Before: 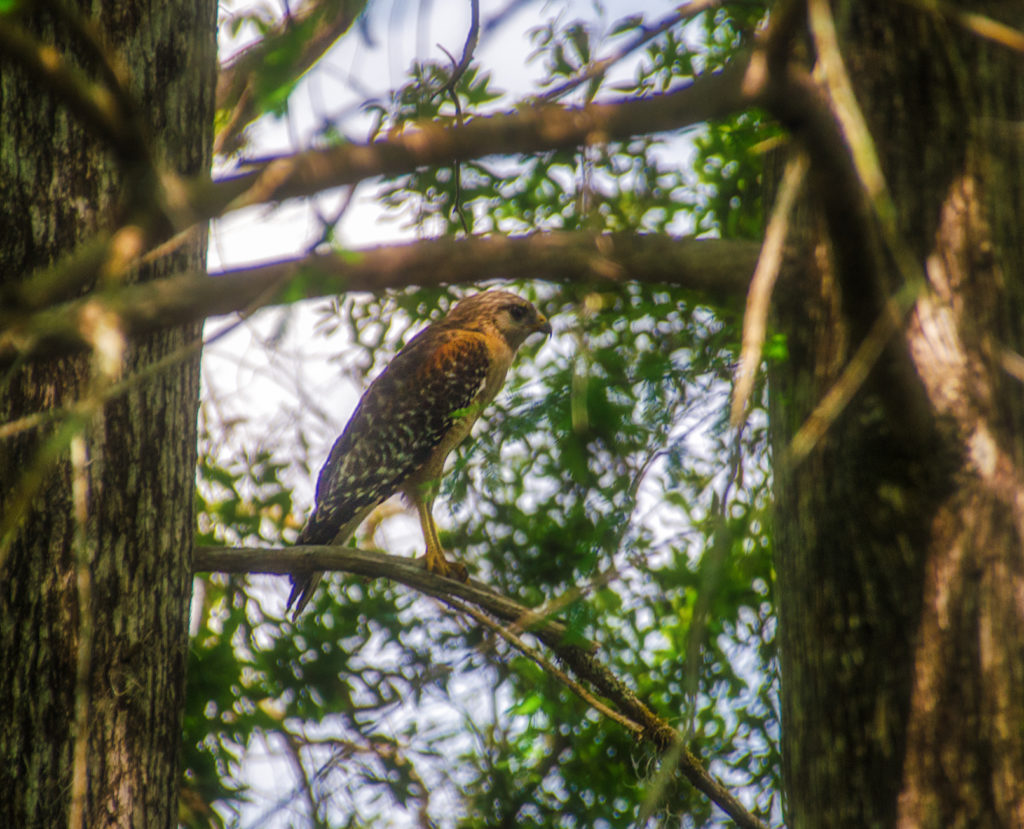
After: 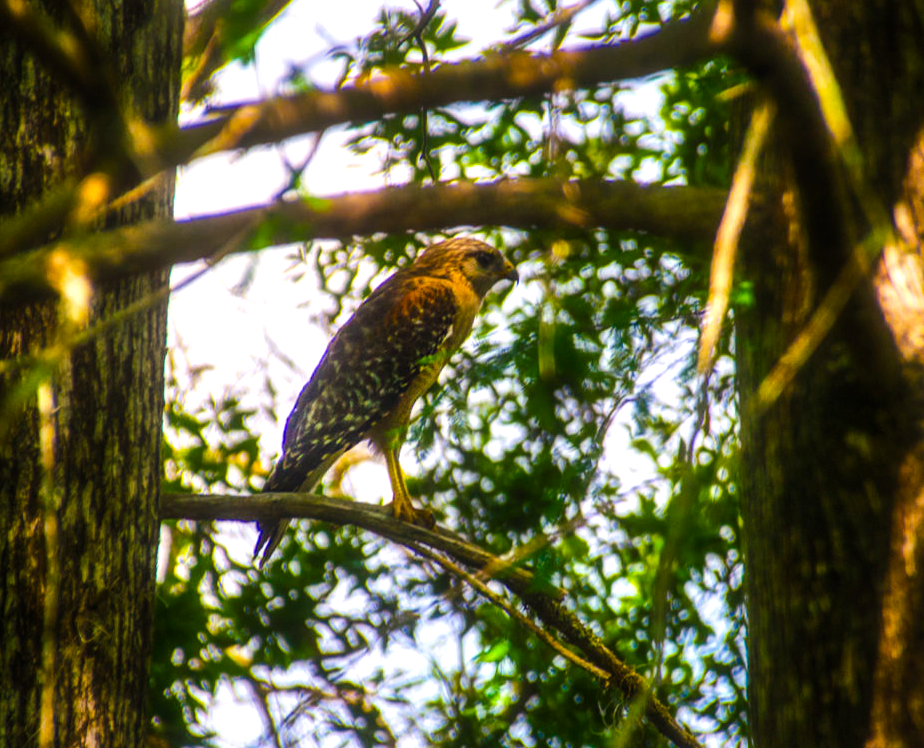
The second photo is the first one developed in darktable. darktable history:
crop: left 3.305%, top 6.436%, right 6.389%, bottom 3.258%
color balance rgb: linear chroma grading › global chroma 15%, perceptual saturation grading › global saturation 30%
tone equalizer: -8 EV -0.75 EV, -7 EV -0.7 EV, -6 EV -0.6 EV, -5 EV -0.4 EV, -3 EV 0.4 EV, -2 EV 0.6 EV, -1 EV 0.7 EV, +0 EV 0.75 EV, edges refinement/feathering 500, mask exposure compensation -1.57 EV, preserve details no
